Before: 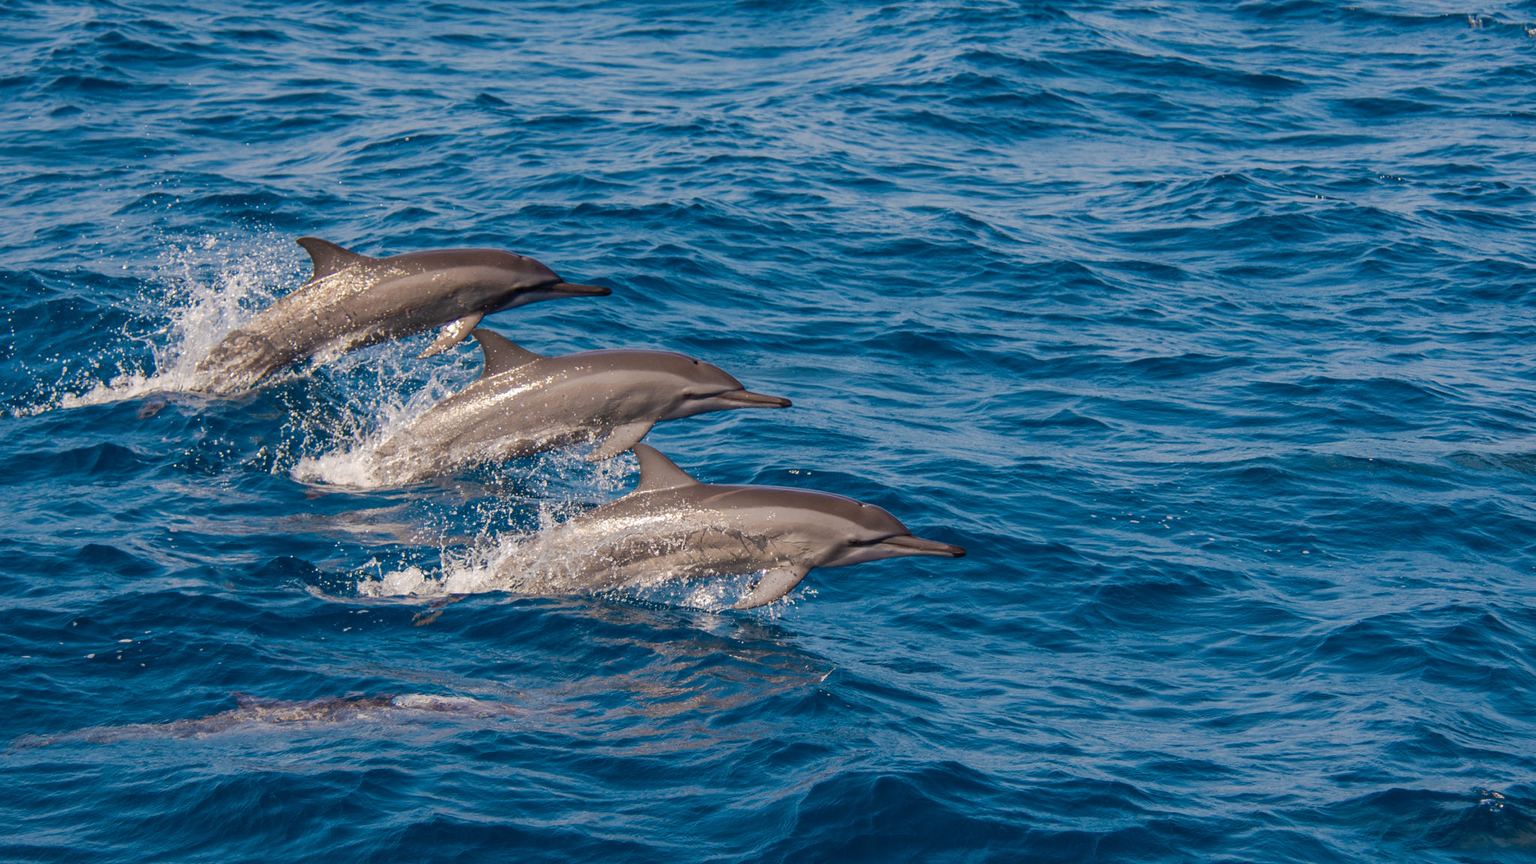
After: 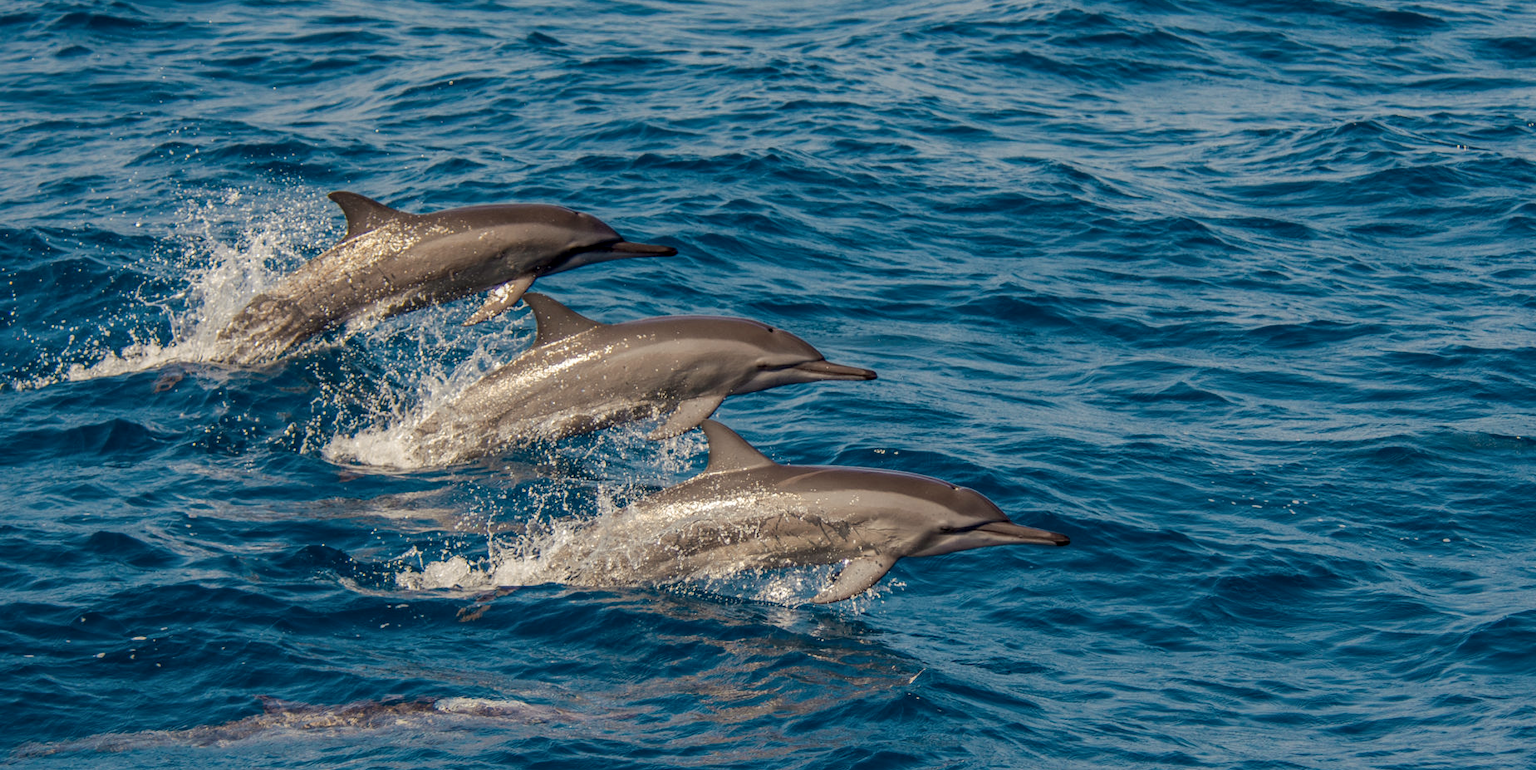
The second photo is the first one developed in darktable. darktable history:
local contrast: on, module defaults
rgb curve: curves: ch2 [(0, 0) (0.567, 0.512) (1, 1)], mode RGB, independent channels
exposure: exposure -0.21 EV, compensate highlight preservation false
crop: top 7.49%, right 9.717%, bottom 11.943%
